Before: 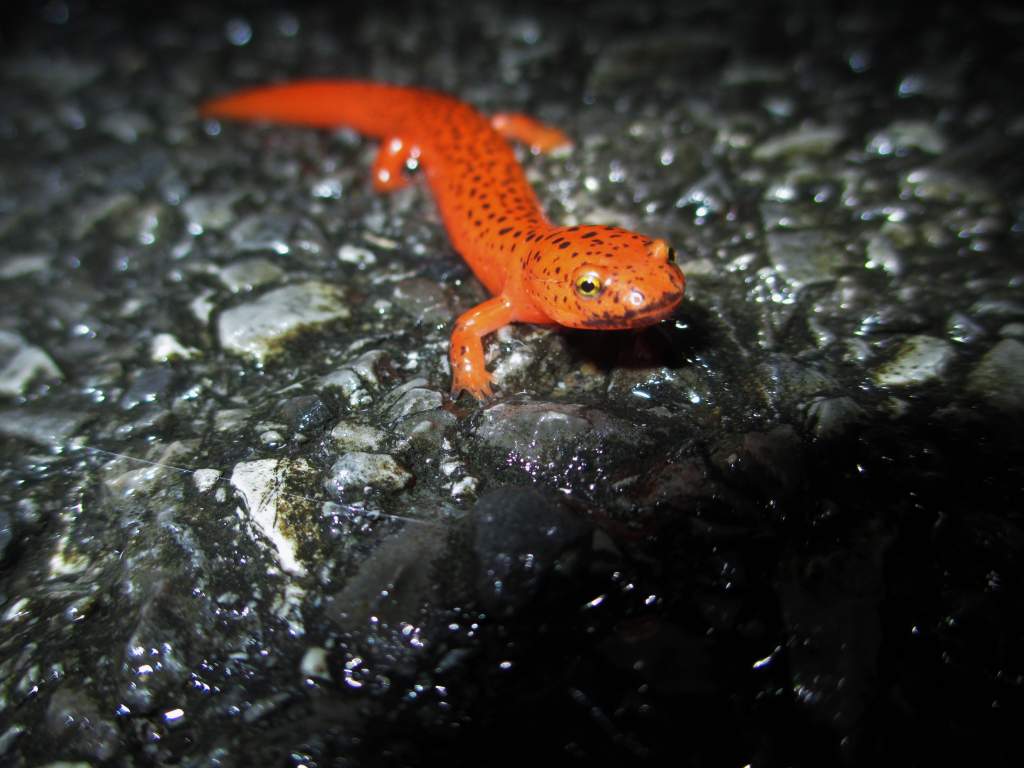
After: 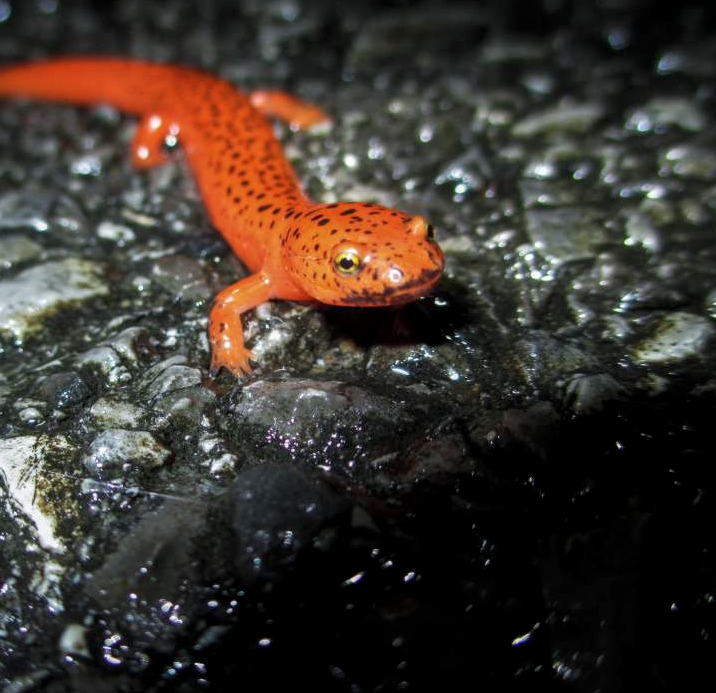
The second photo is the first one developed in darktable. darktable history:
exposure: exposure -0.155 EV, compensate highlight preservation false
local contrast: detail 130%
crop and rotate: left 23.602%, top 3.115%, right 6.447%, bottom 6.594%
